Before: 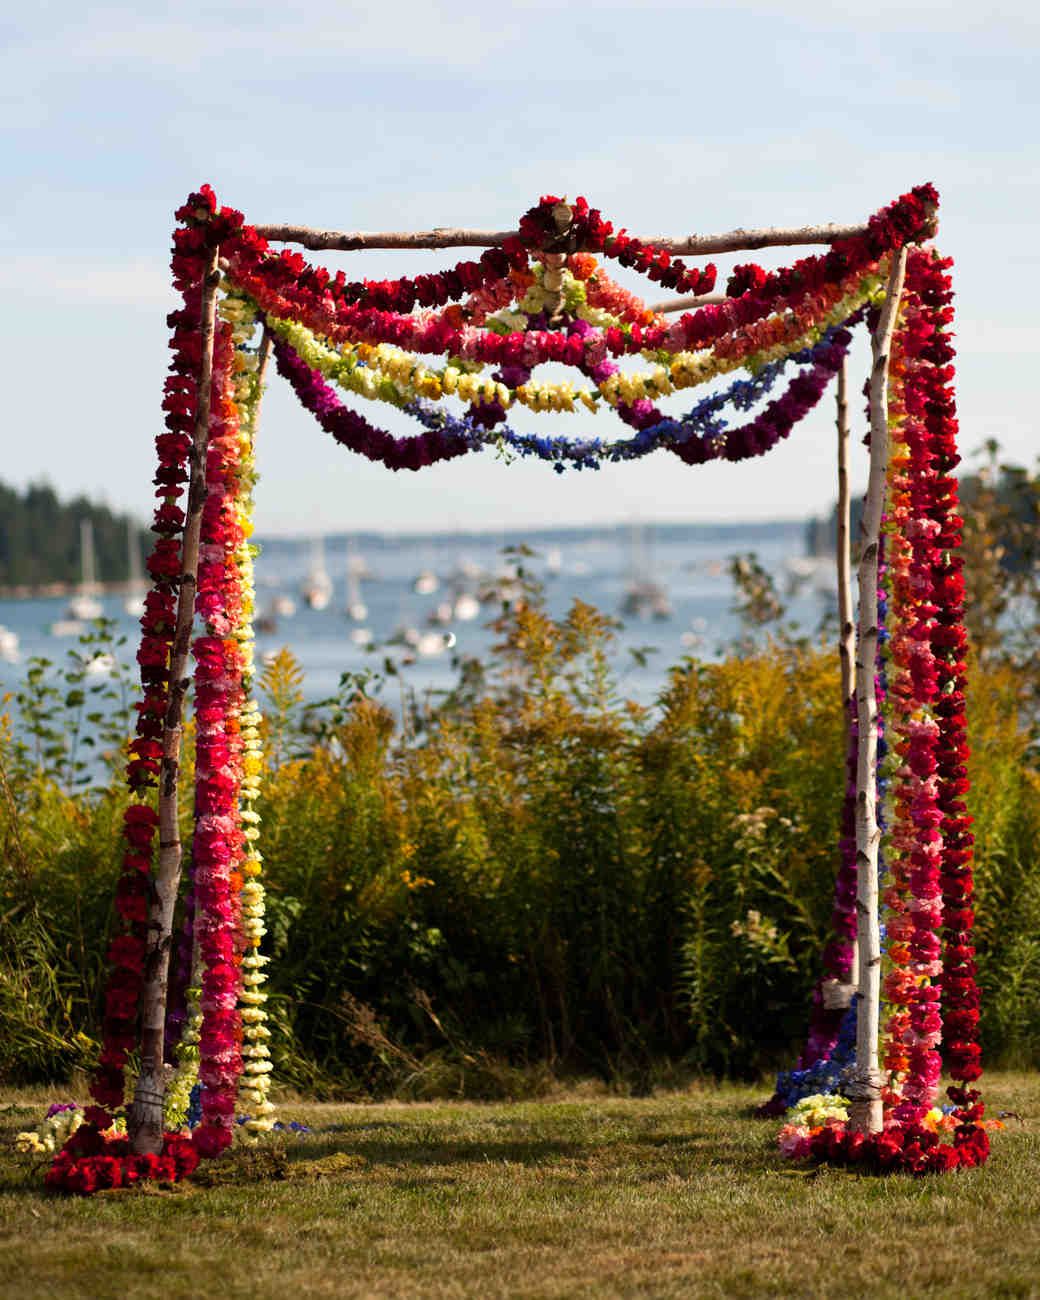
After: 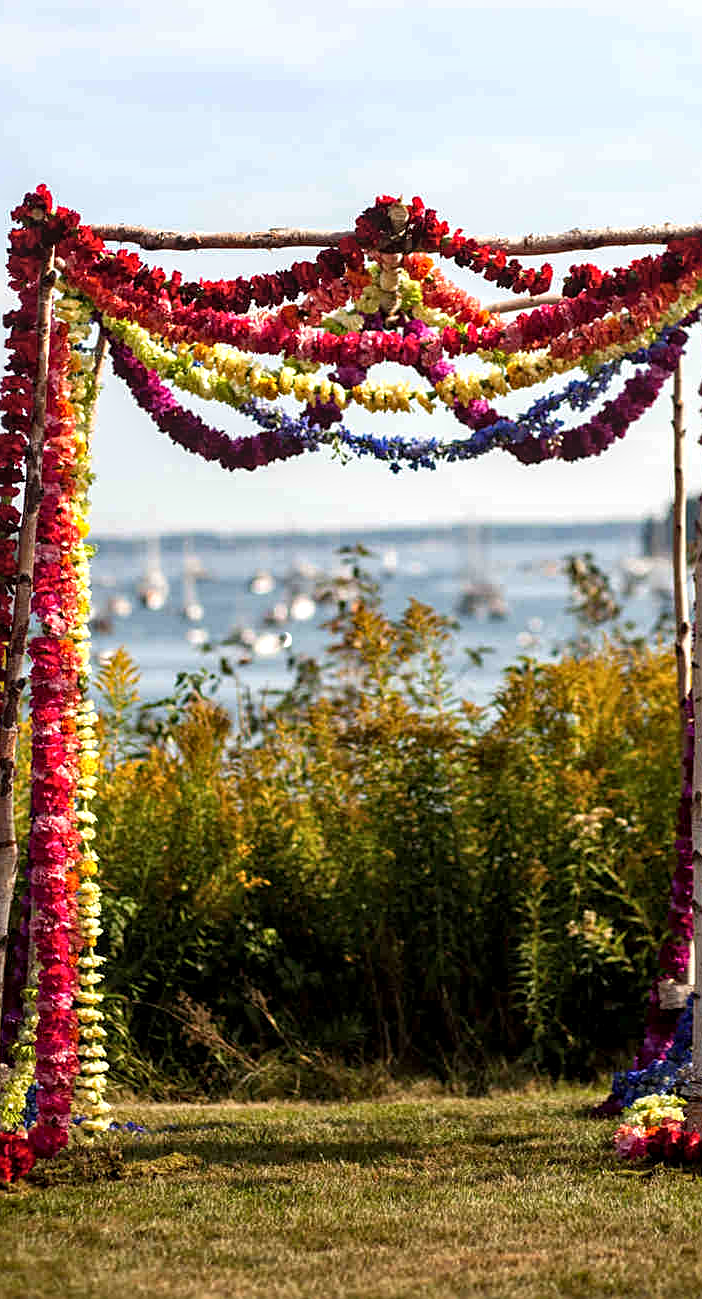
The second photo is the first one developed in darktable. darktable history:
local contrast: on, module defaults
exposure: exposure 0.3 EV, compensate exposure bias true, compensate highlight preservation false
crop and rotate: left 15.849%, right 16.585%
sharpen: on, module defaults
